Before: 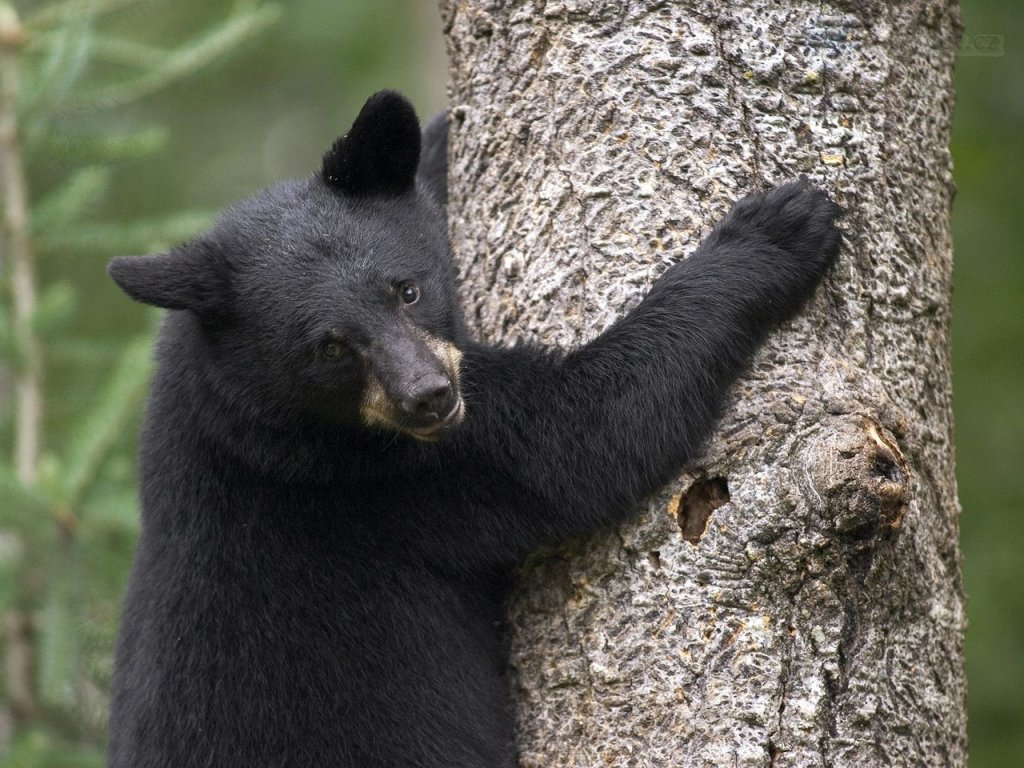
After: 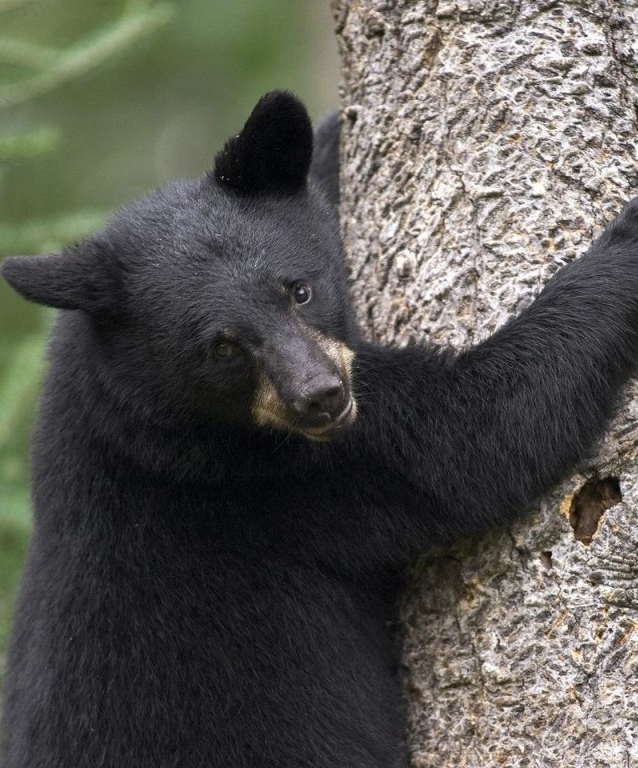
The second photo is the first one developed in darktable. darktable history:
crop: left 10.553%, right 26.427%
